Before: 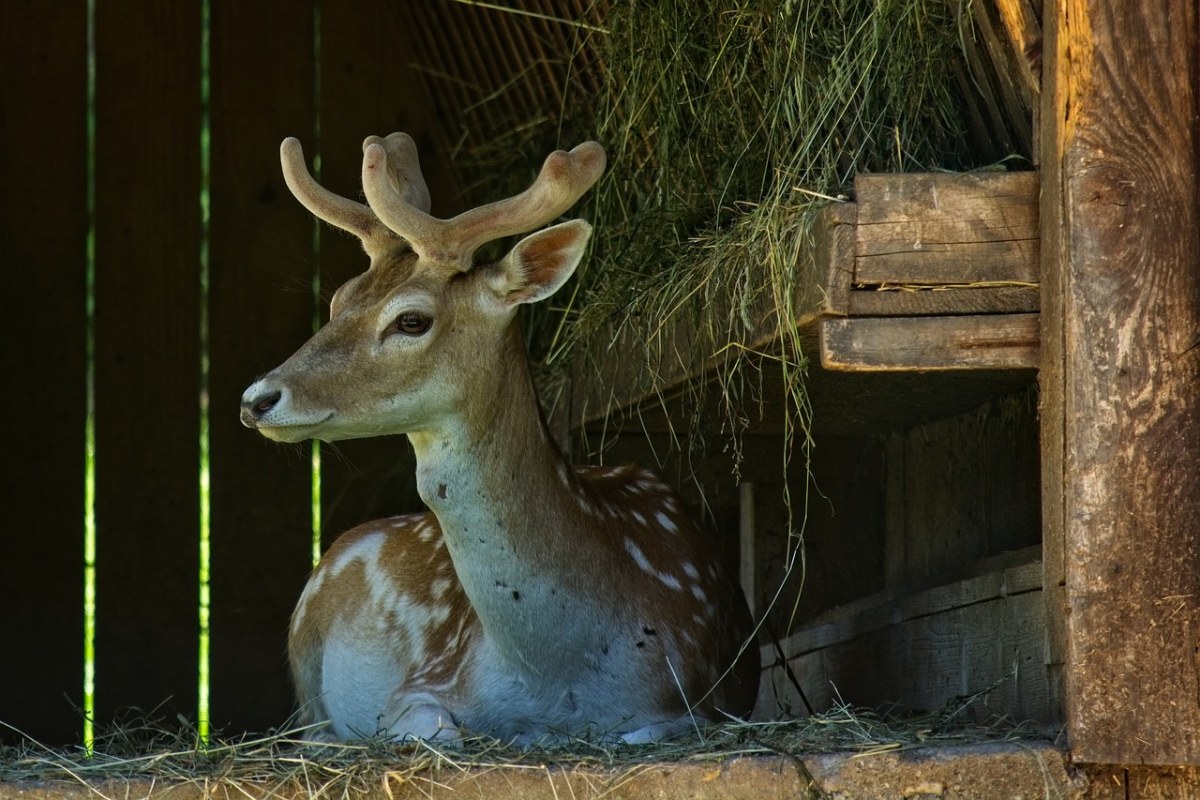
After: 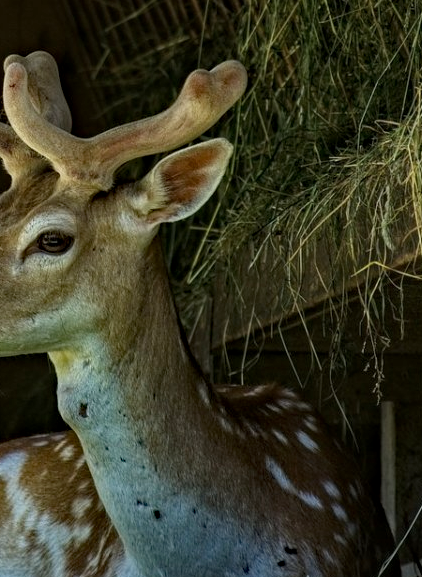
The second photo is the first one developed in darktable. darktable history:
haze removal: strength 0.292, distance 0.251, compatibility mode true, adaptive false
local contrast: on, module defaults
tone equalizer: -8 EV 0.063 EV
crop and rotate: left 29.966%, top 10.204%, right 34.8%, bottom 17.558%
